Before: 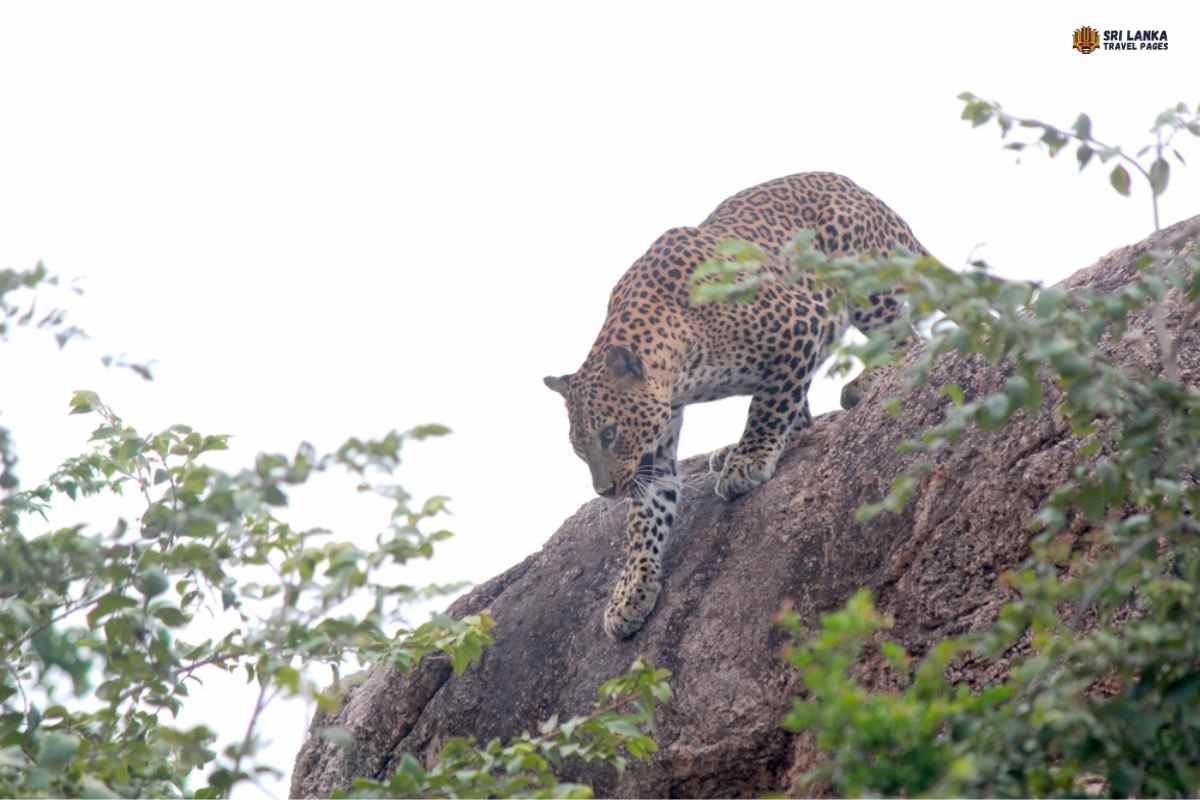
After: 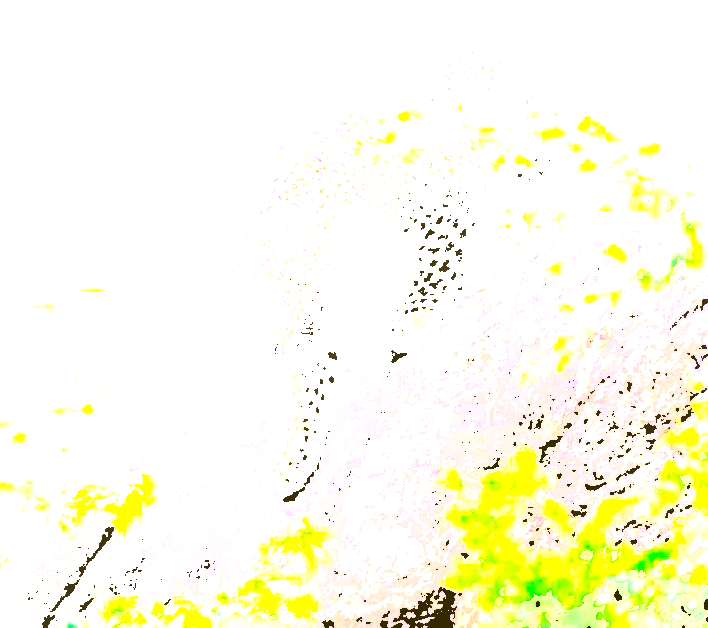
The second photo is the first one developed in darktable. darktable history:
shadows and highlights: highlights 69.24, soften with gaussian
crop and rotate: left 28.241%, top 17.58%, right 12.725%, bottom 3.837%
color correction: highlights a* 8.73, highlights b* 15.21, shadows a* -0.57, shadows b* 26.74
exposure: compensate exposure bias true, compensate highlight preservation false
base curve: curves: ch0 [(0, 0) (0.012, 0.01) (0.073, 0.168) (0.31, 0.711) (0.645, 0.957) (1, 1)], preserve colors none
levels: levels [0.246, 0.256, 0.506]
local contrast: on, module defaults
